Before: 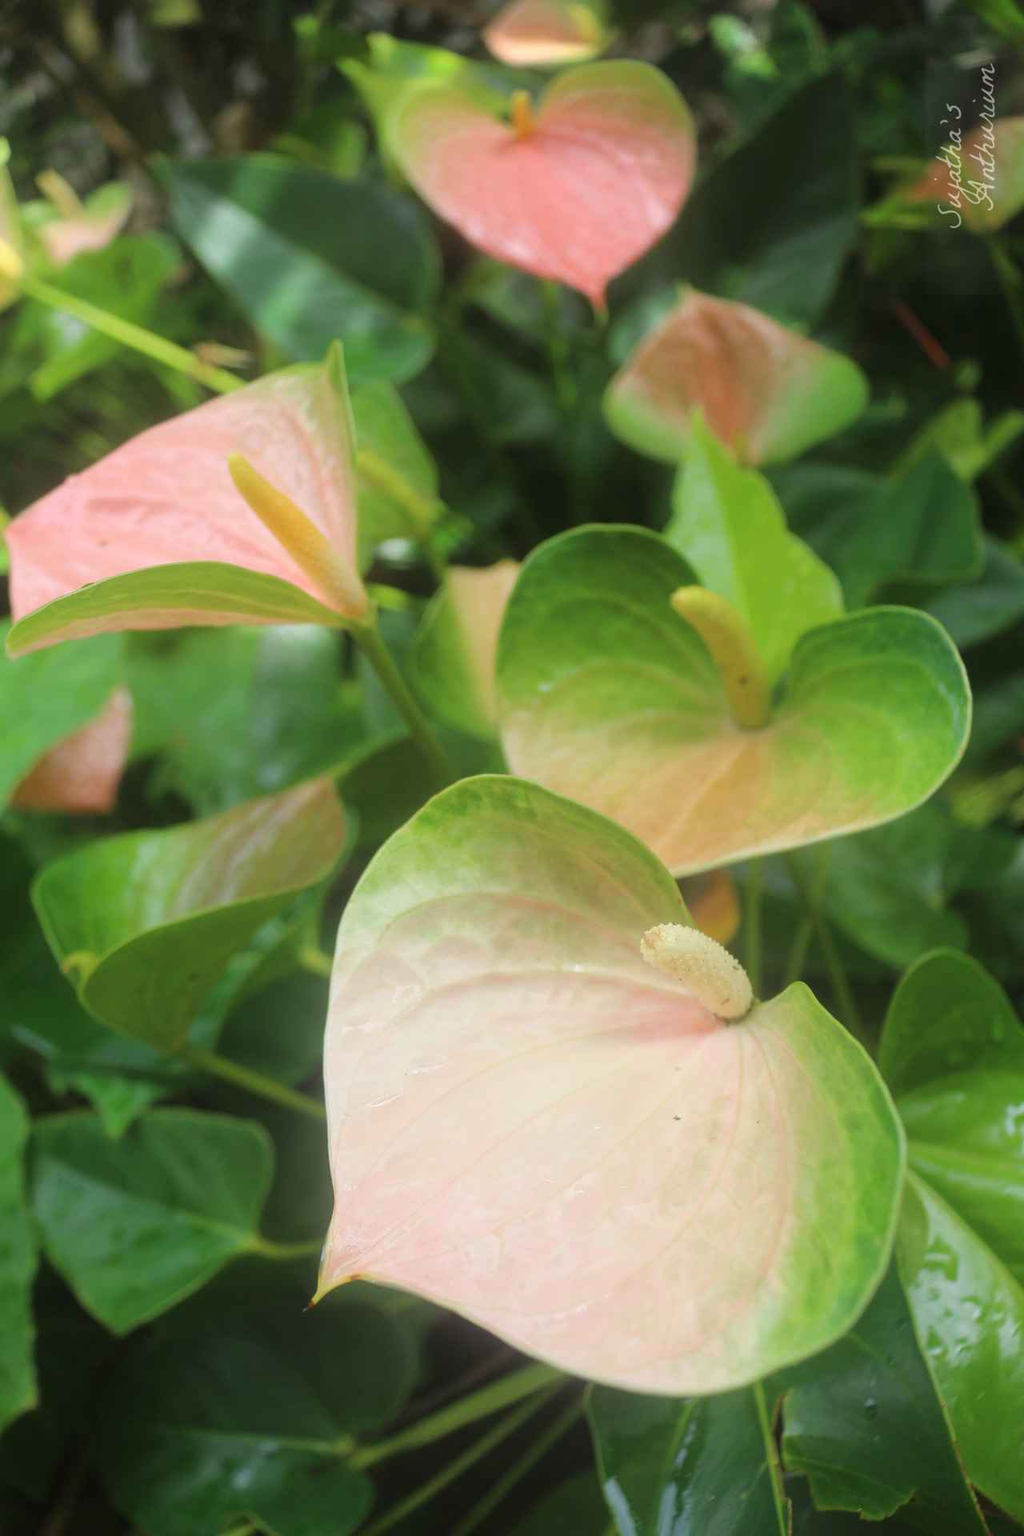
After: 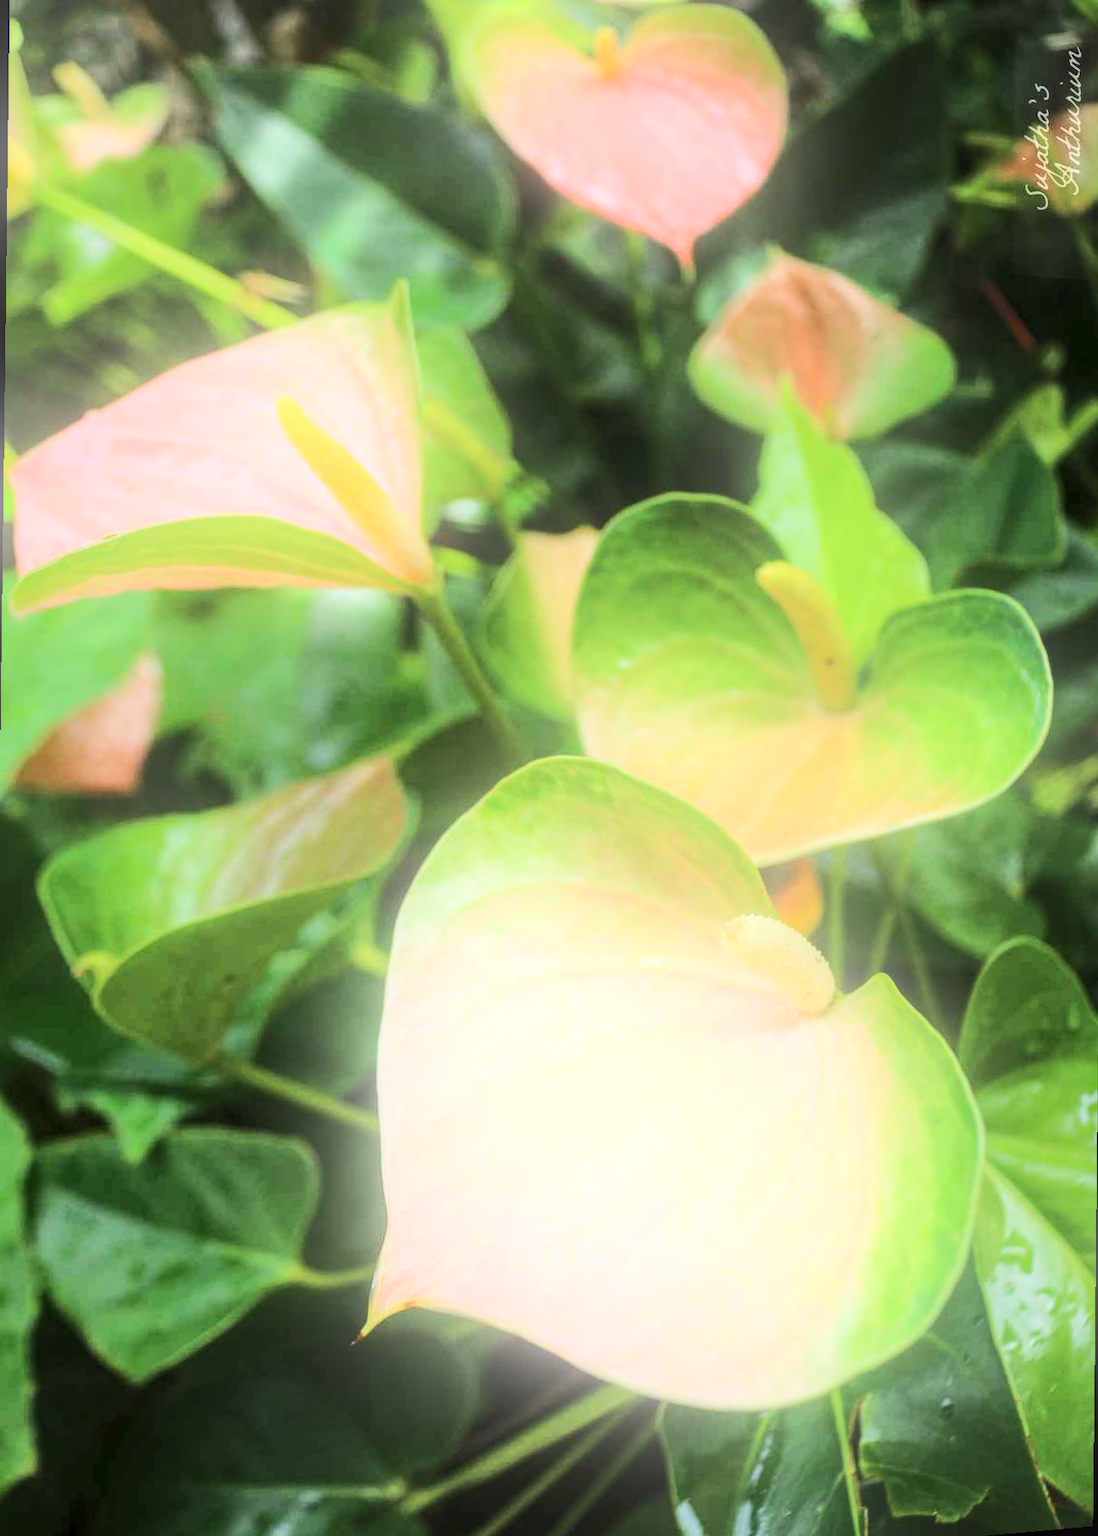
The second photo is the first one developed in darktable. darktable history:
bloom: on, module defaults
local contrast: highlights 61%, detail 143%, midtone range 0.428
rotate and perspective: rotation 0.679°, lens shift (horizontal) 0.136, crop left 0.009, crop right 0.991, crop top 0.078, crop bottom 0.95
rgb curve: curves: ch0 [(0, 0) (0.284, 0.292) (0.505, 0.644) (1, 1)], compensate middle gray true
